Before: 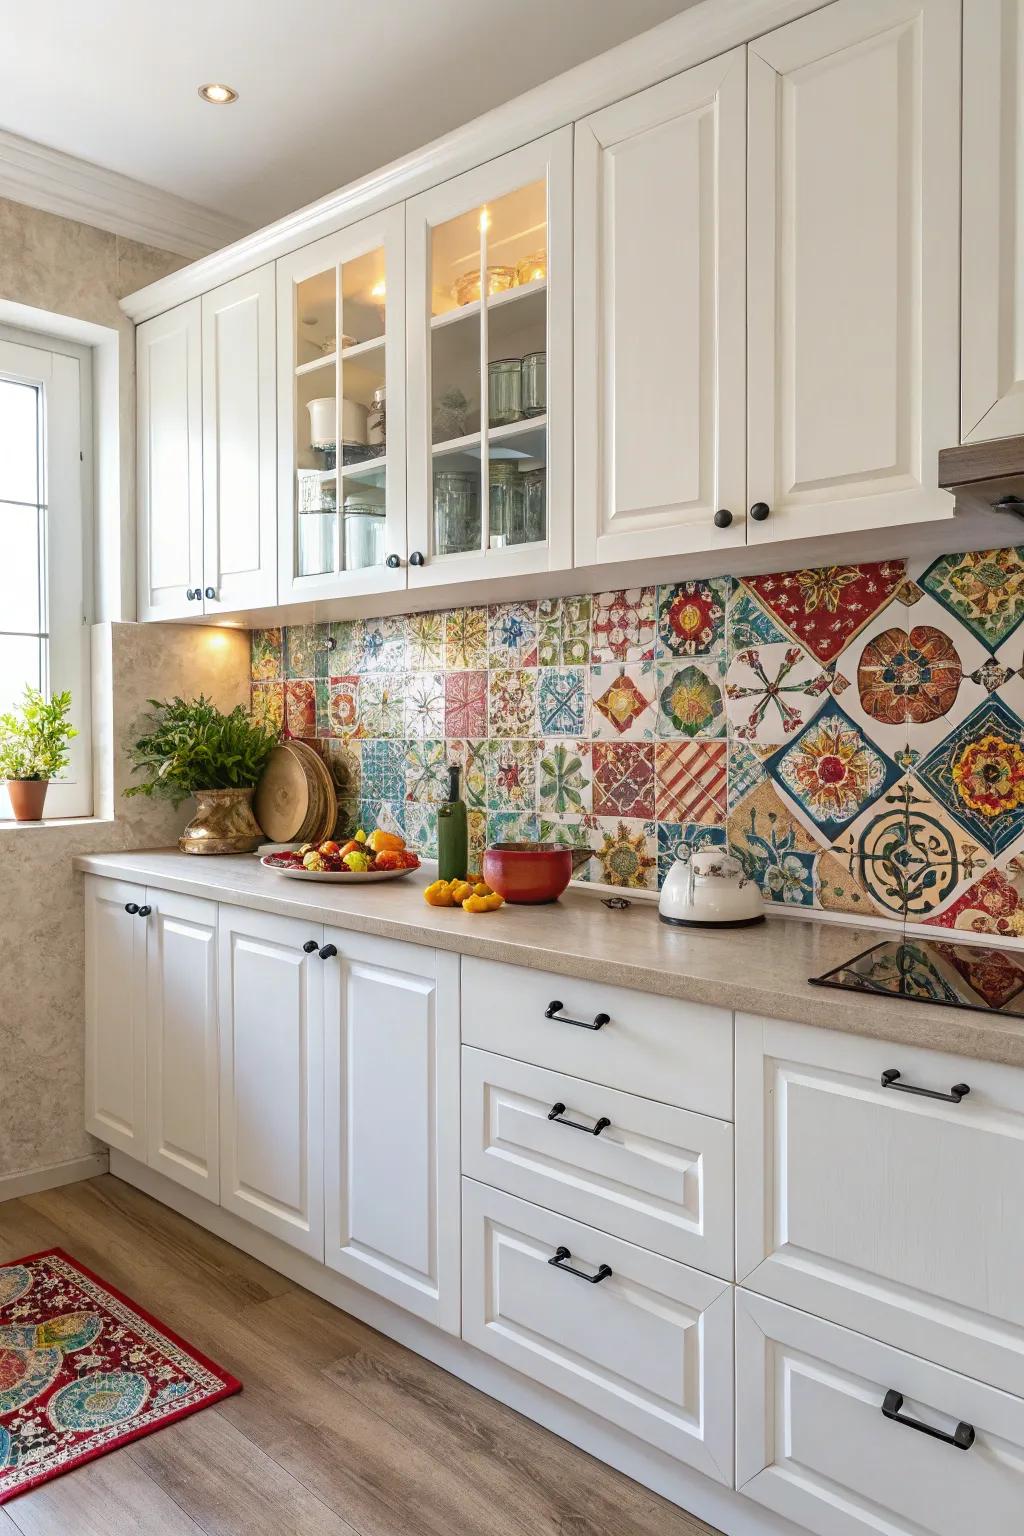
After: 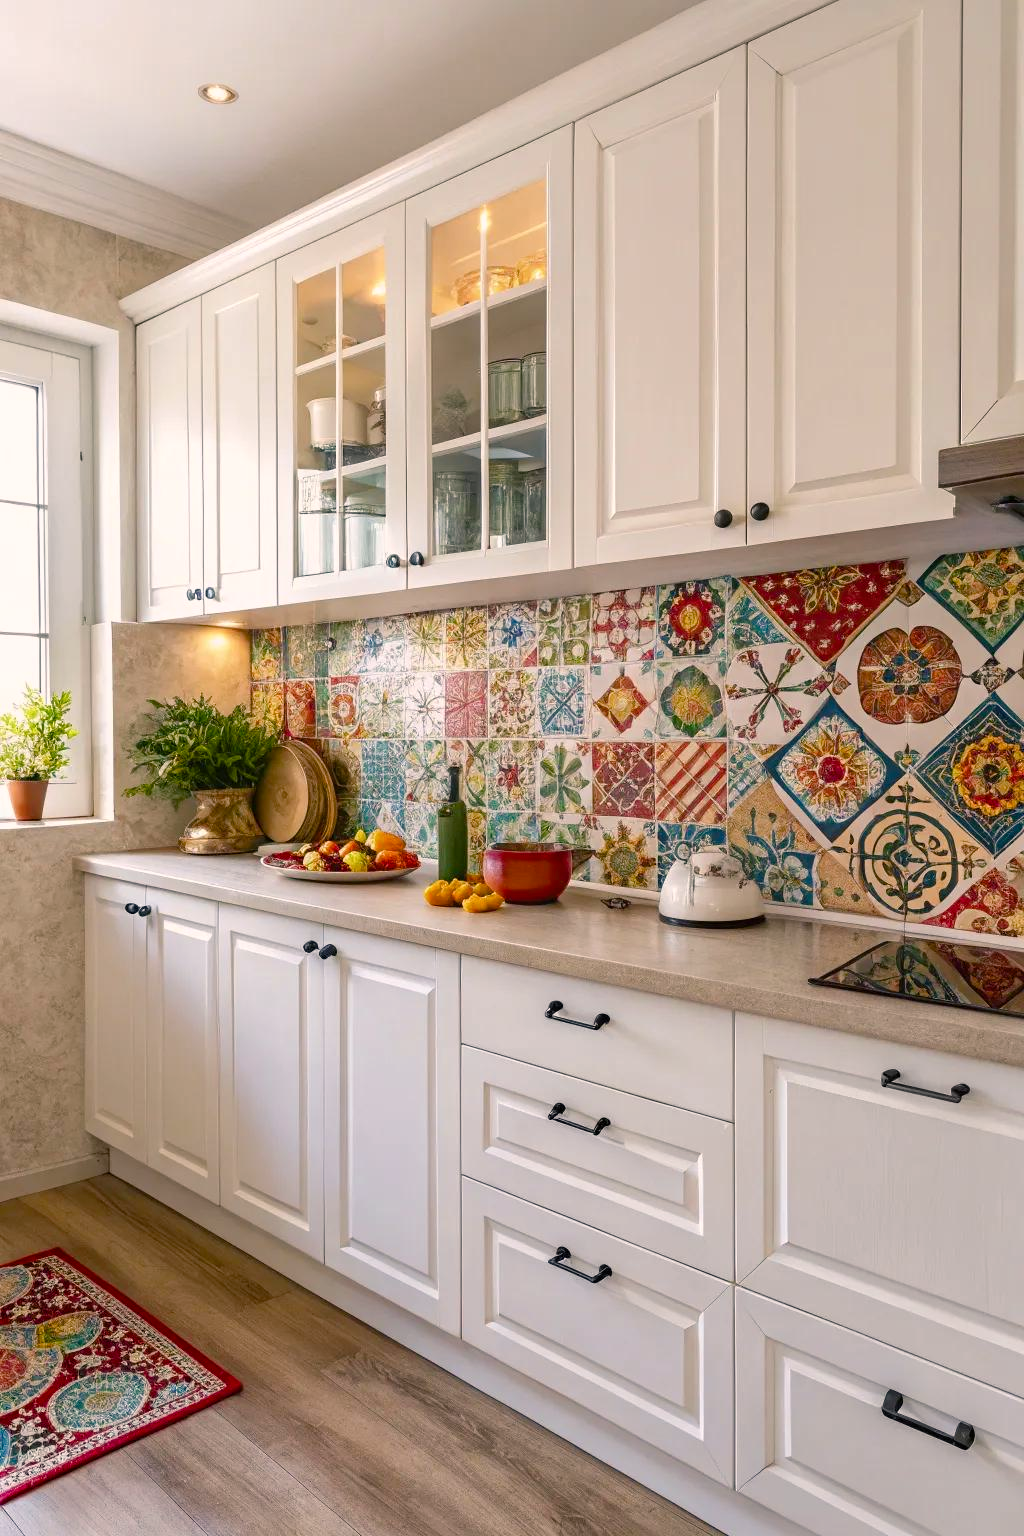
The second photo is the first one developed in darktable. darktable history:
color balance rgb: shadows lift › chroma 2.013%, shadows lift › hue 247.65°, highlights gain › chroma 2.065%, highlights gain › hue 44.71°, perceptual saturation grading › global saturation 20%, perceptual saturation grading › highlights -25.08%, perceptual saturation grading › shadows 25.469%
